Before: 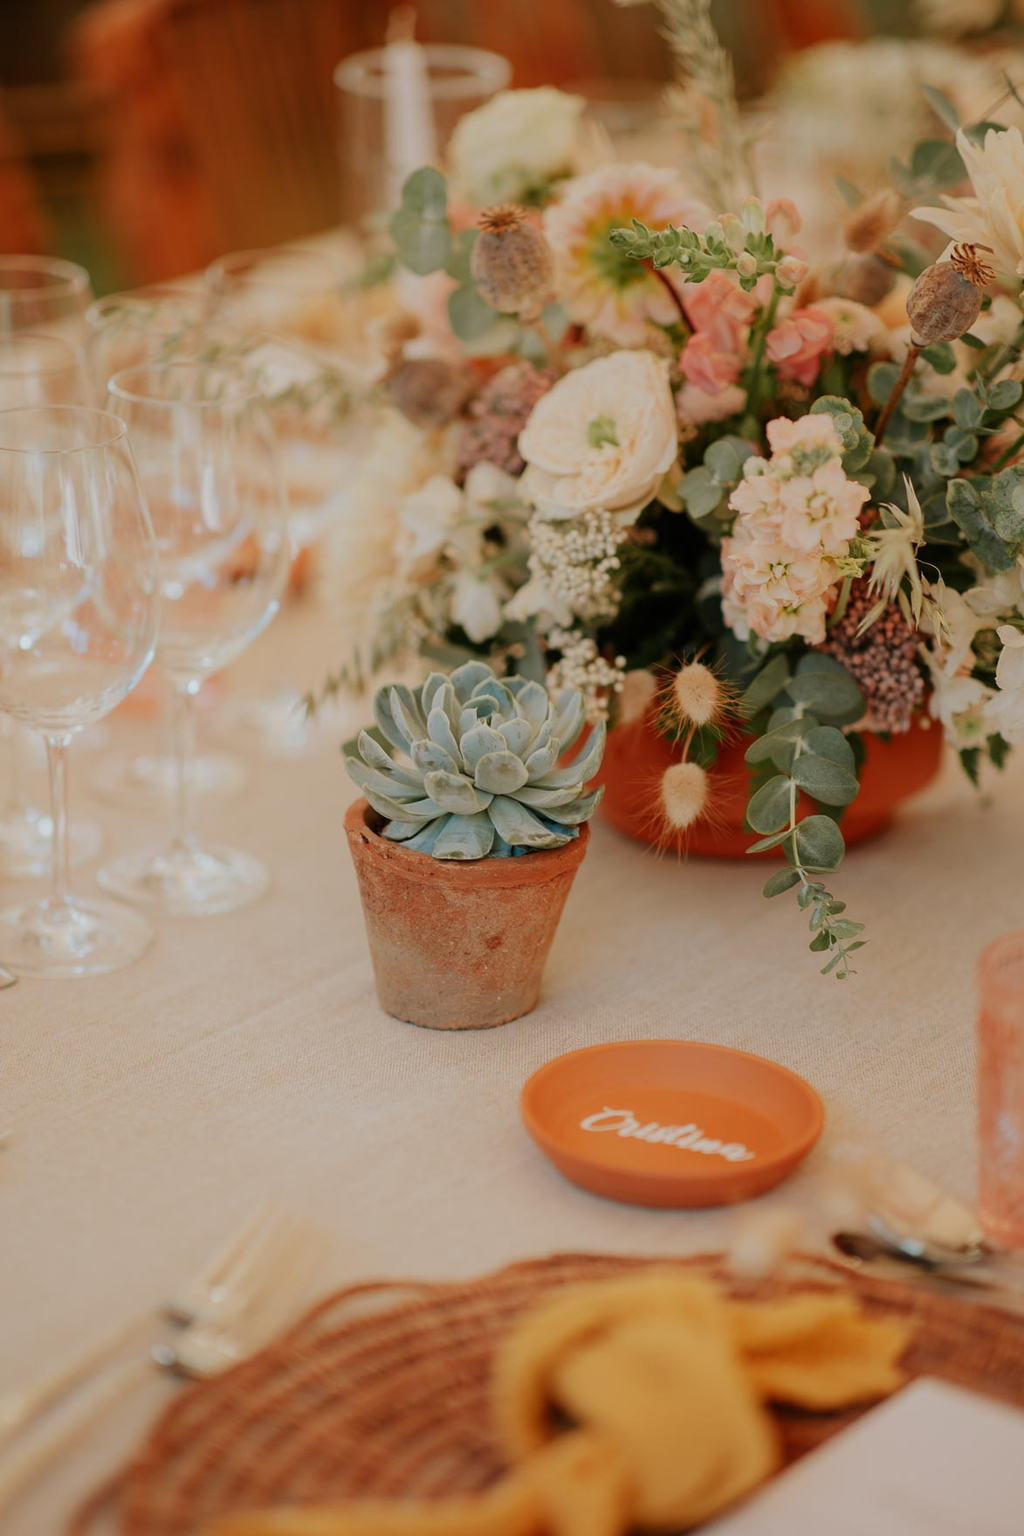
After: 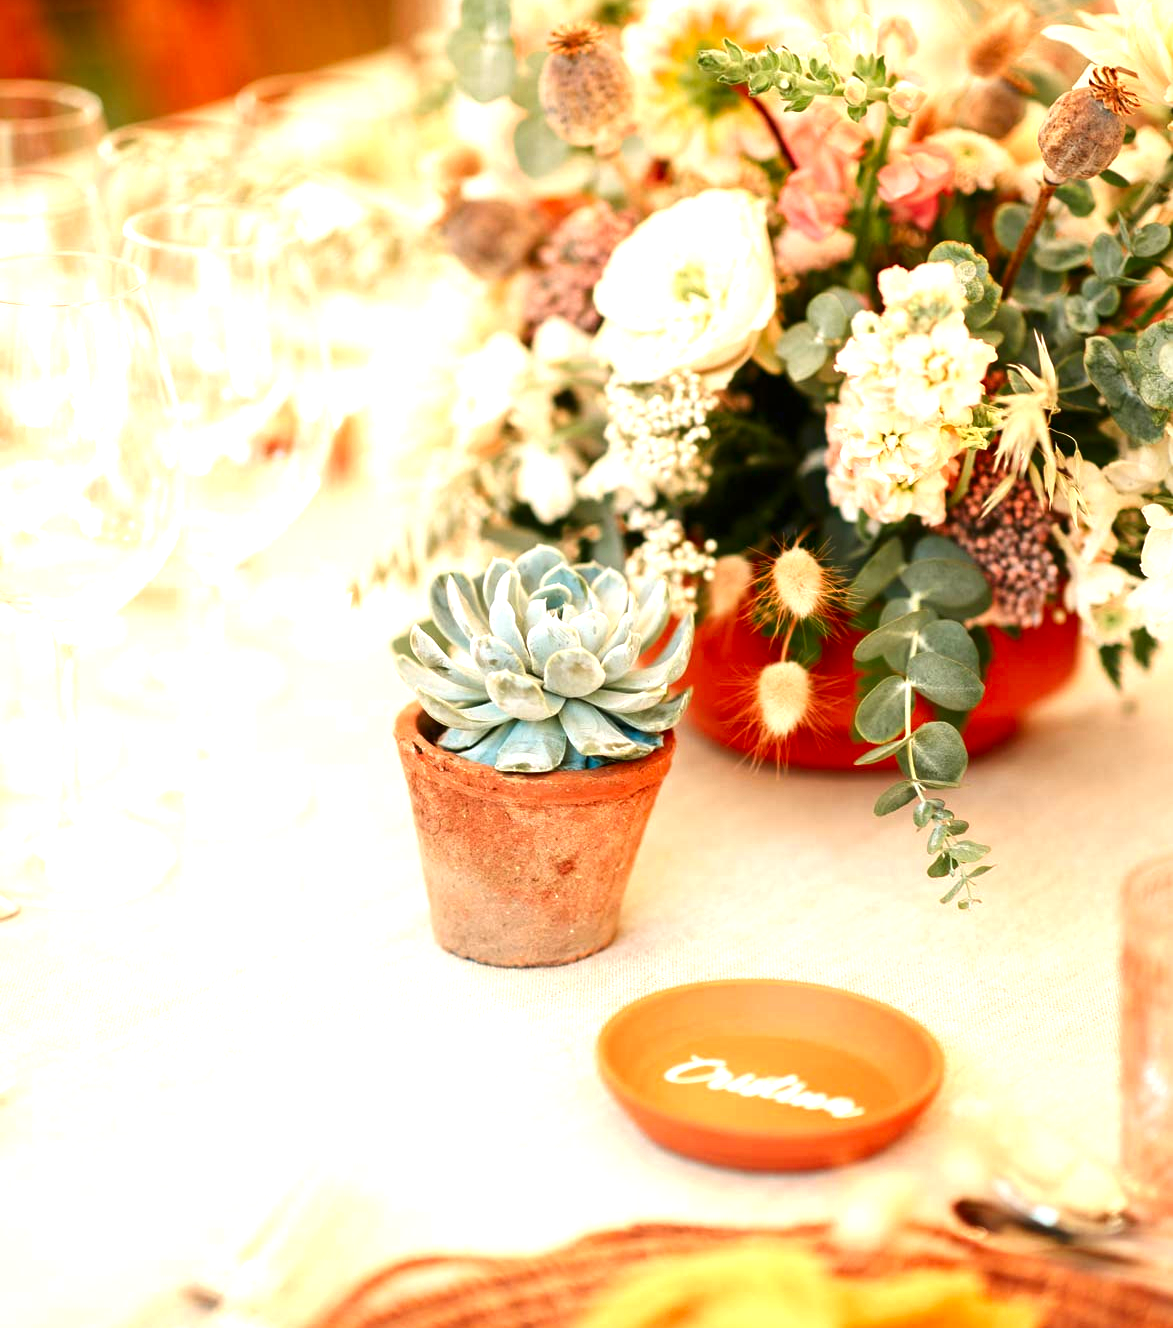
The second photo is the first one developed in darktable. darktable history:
crop and rotate: top 12.077%, bottom 12.399%
exposure: black level correction 0, exposure 1.701 EV, compensate highlight preservation false
contrast brightness saturation: contrast 0.066, brightness -0.149, saturation 0.11
